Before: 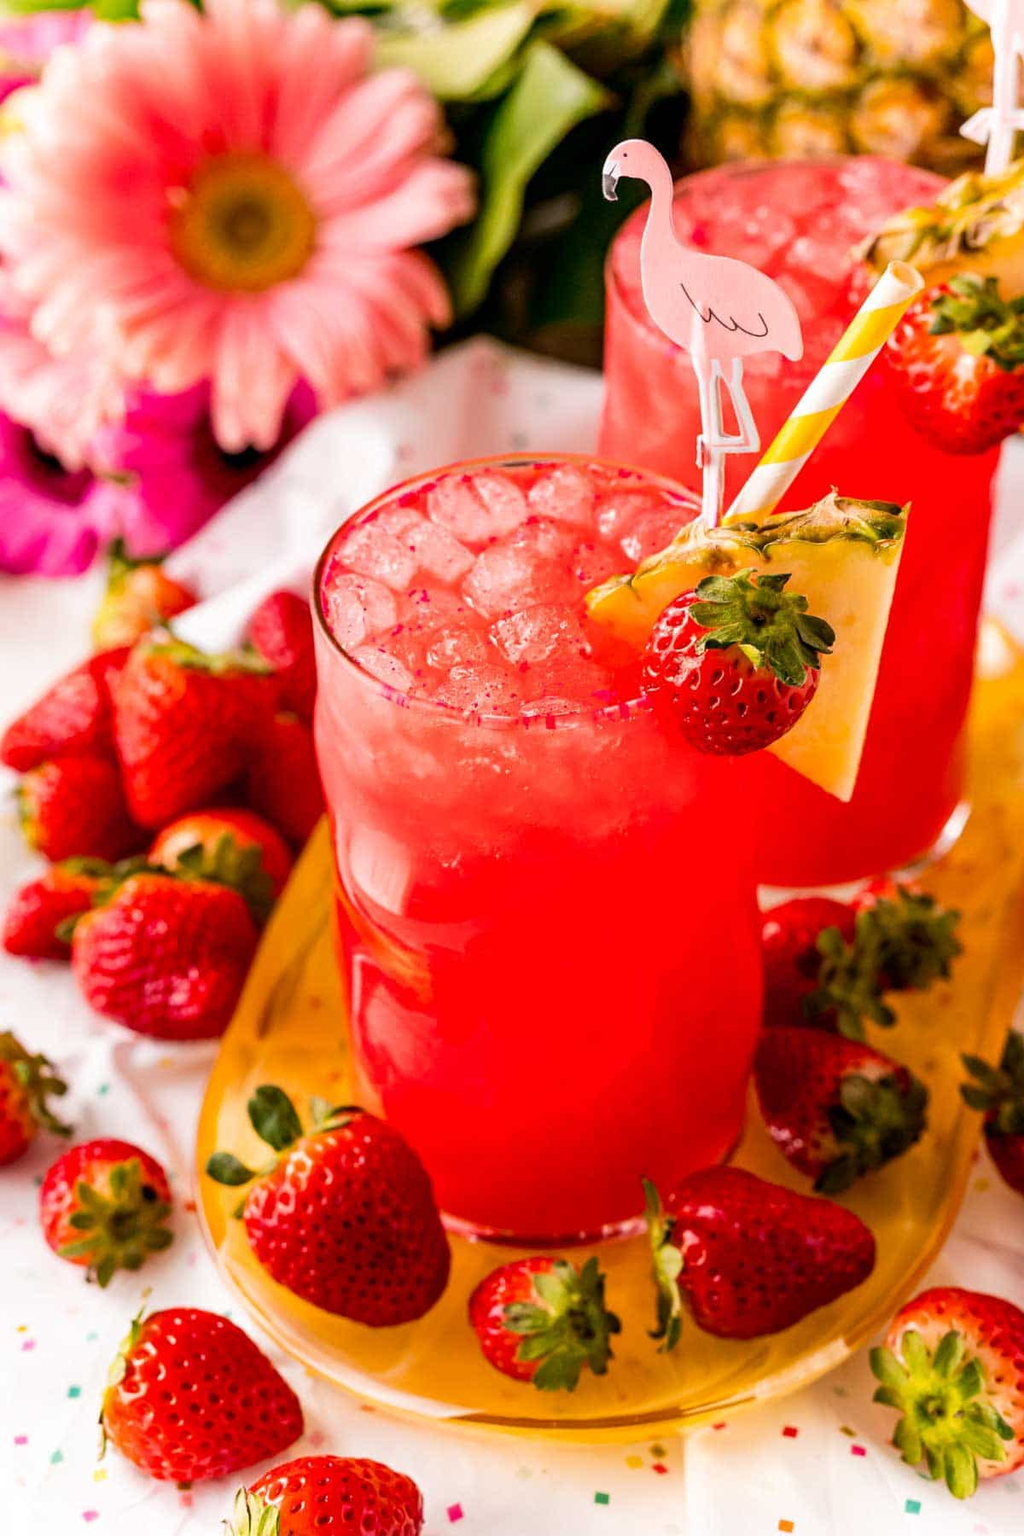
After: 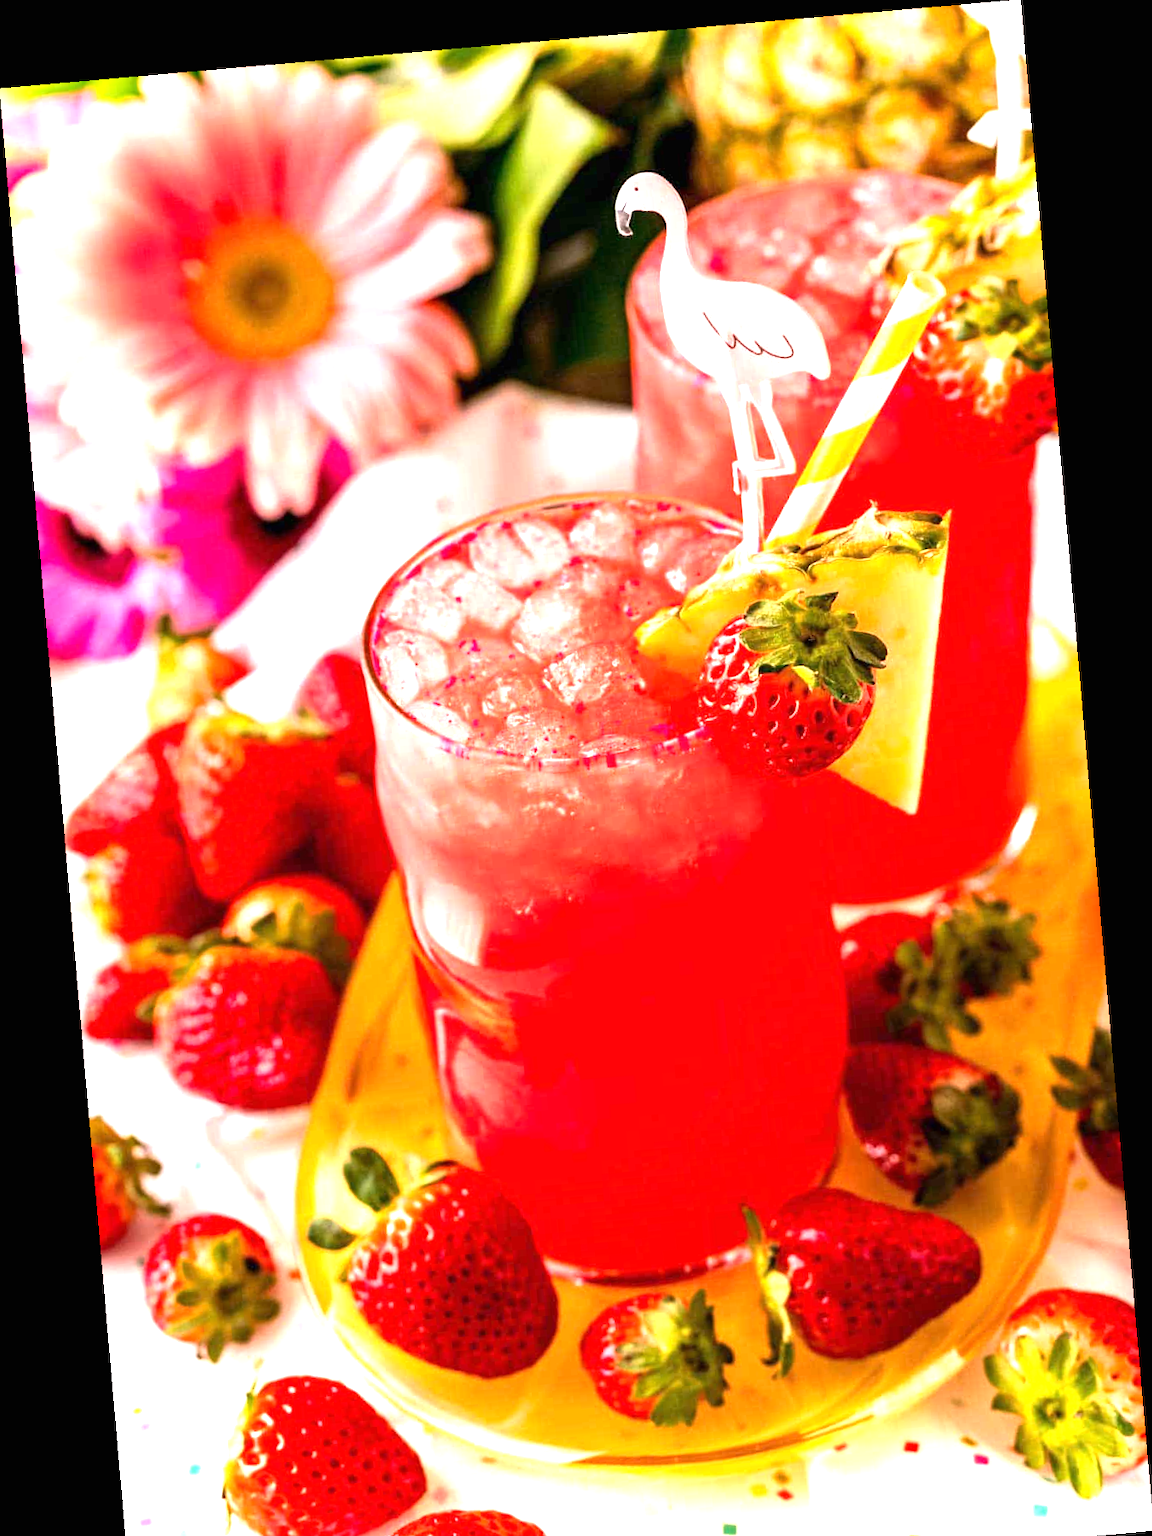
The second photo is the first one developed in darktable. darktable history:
rotate and perspective: rotation -4.98°, automatic cropping off
exposure: black level correction 0, exposure 1.1 EV, compensate exposure bias true, compensate highlight preservation false
crop and rotate: top 0%, bottom 5.097%
